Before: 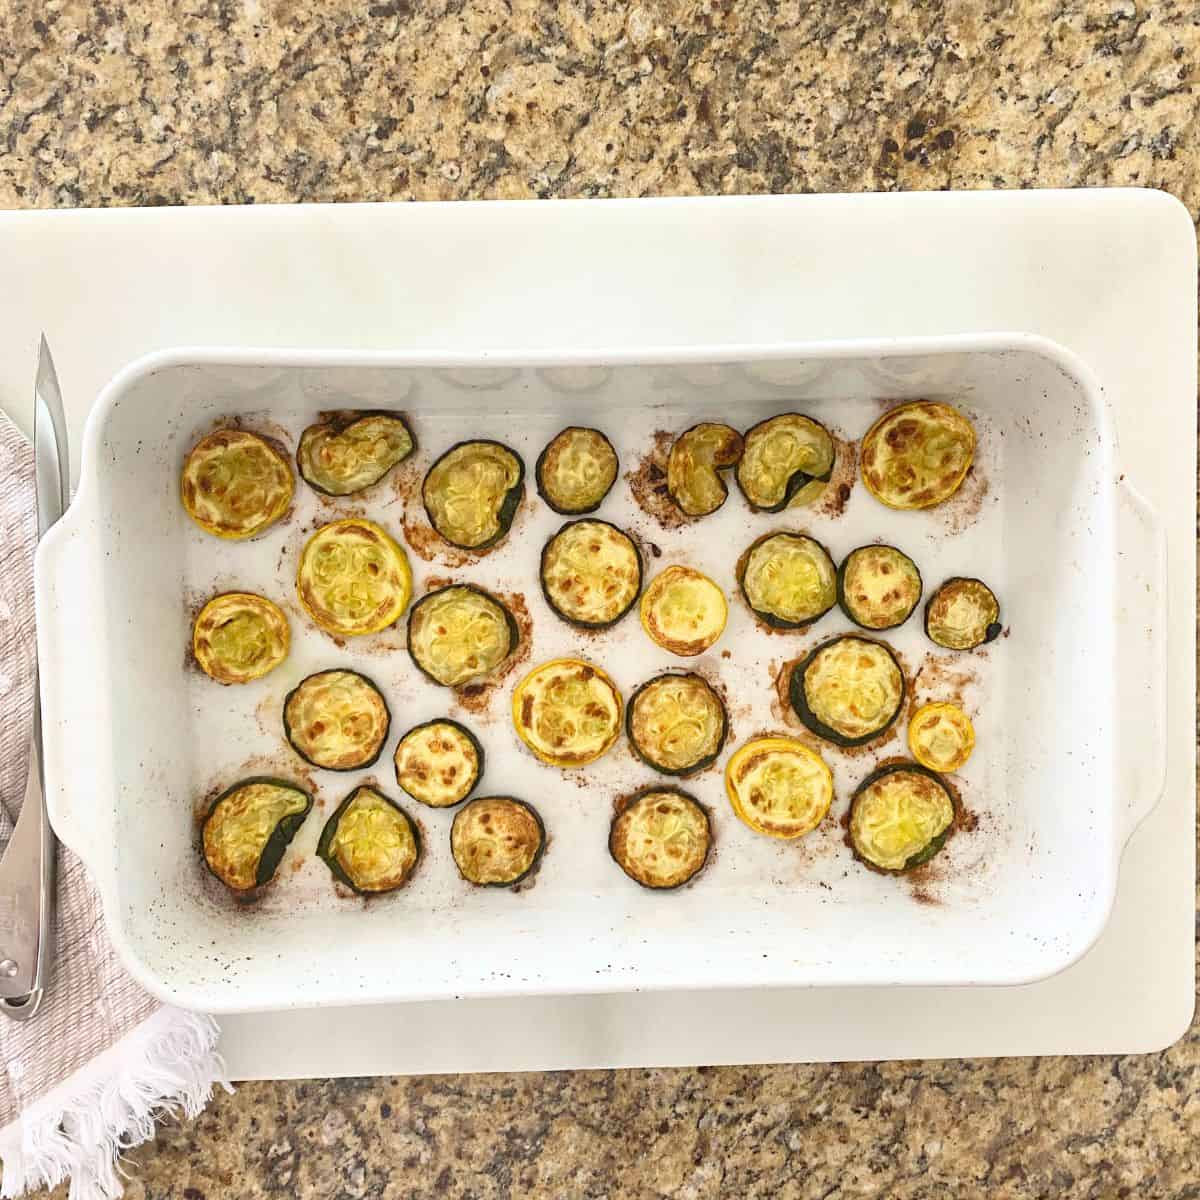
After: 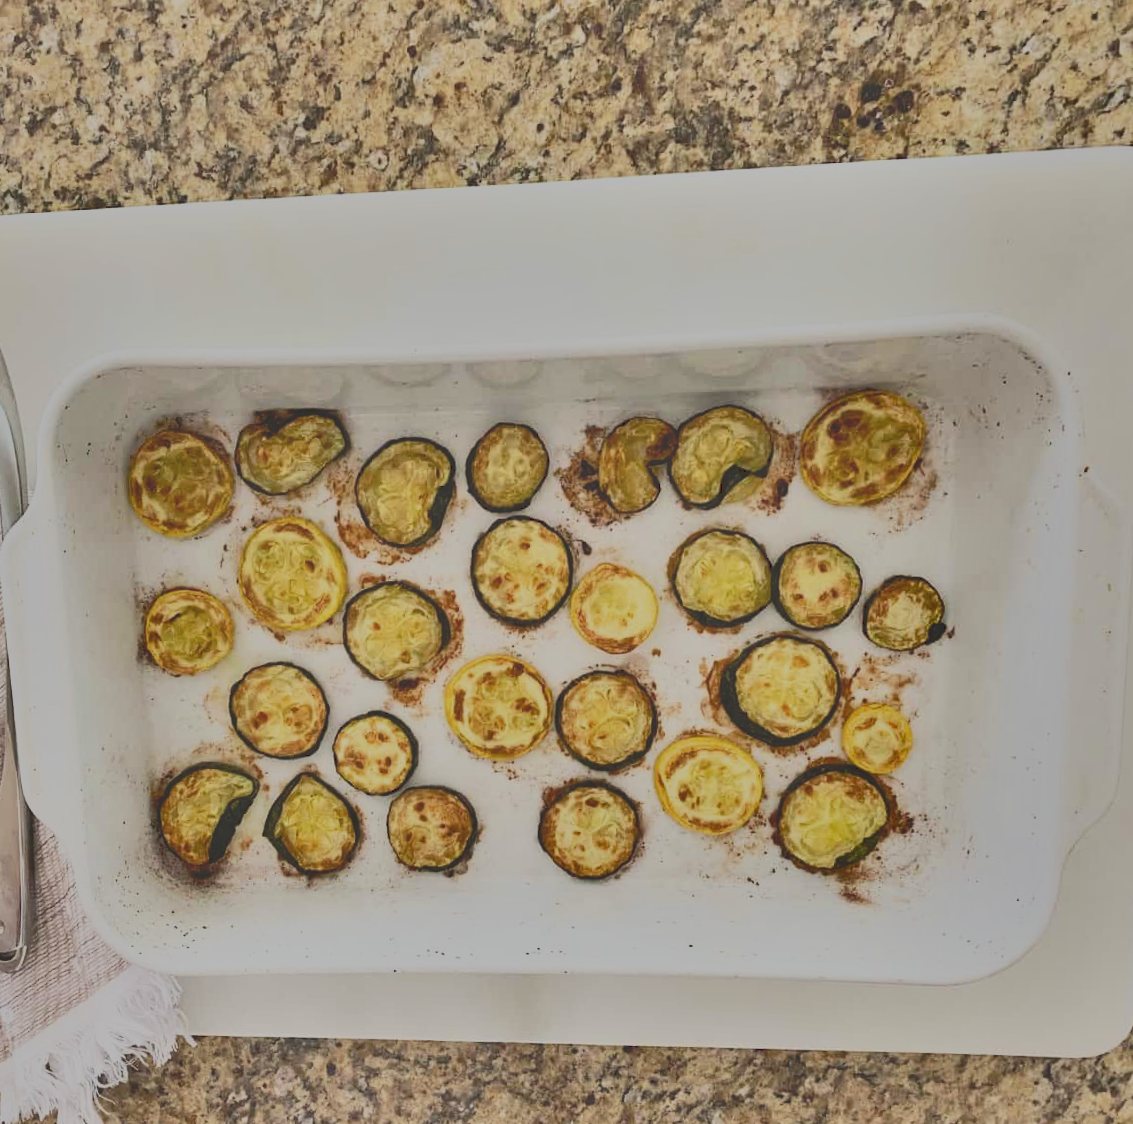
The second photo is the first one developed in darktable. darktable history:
filmic rgb: black relative exposure -7.15 EV, white relative exposure 5.36 EV, hardness 3.02, color science v6 (2022)
rotate and perspective: rotation 0.062°, lens shift (vertical) 0.115, lens shift (horizontal) -0.133, crop left 0.047, crop right 0.94, crop top 0.061, crop bottom 0.94
shadows and highlights: white point adjustment 0.1, highlights -70, soften with gaussian
tone curve: curves: ch0 [(0, 0) (0.003, 0.278) (0.011, 0.282) (0.025, 0.282) (0.044, 0.29) (0.069, 0.295) (0.1, 0.306) (0.136, 0.316) (0.177, 0.33) (0.224, 0.358) (0.277, 0.403) (0.335, 0.451) (0.399, 0.505) (0.468, 0.558) (0.543, 0.611) (0.623, 0.679) (0.709, 0.751) (0.801, 0.815) (0.898, 0.863) (1, 1)], preserve colors none
